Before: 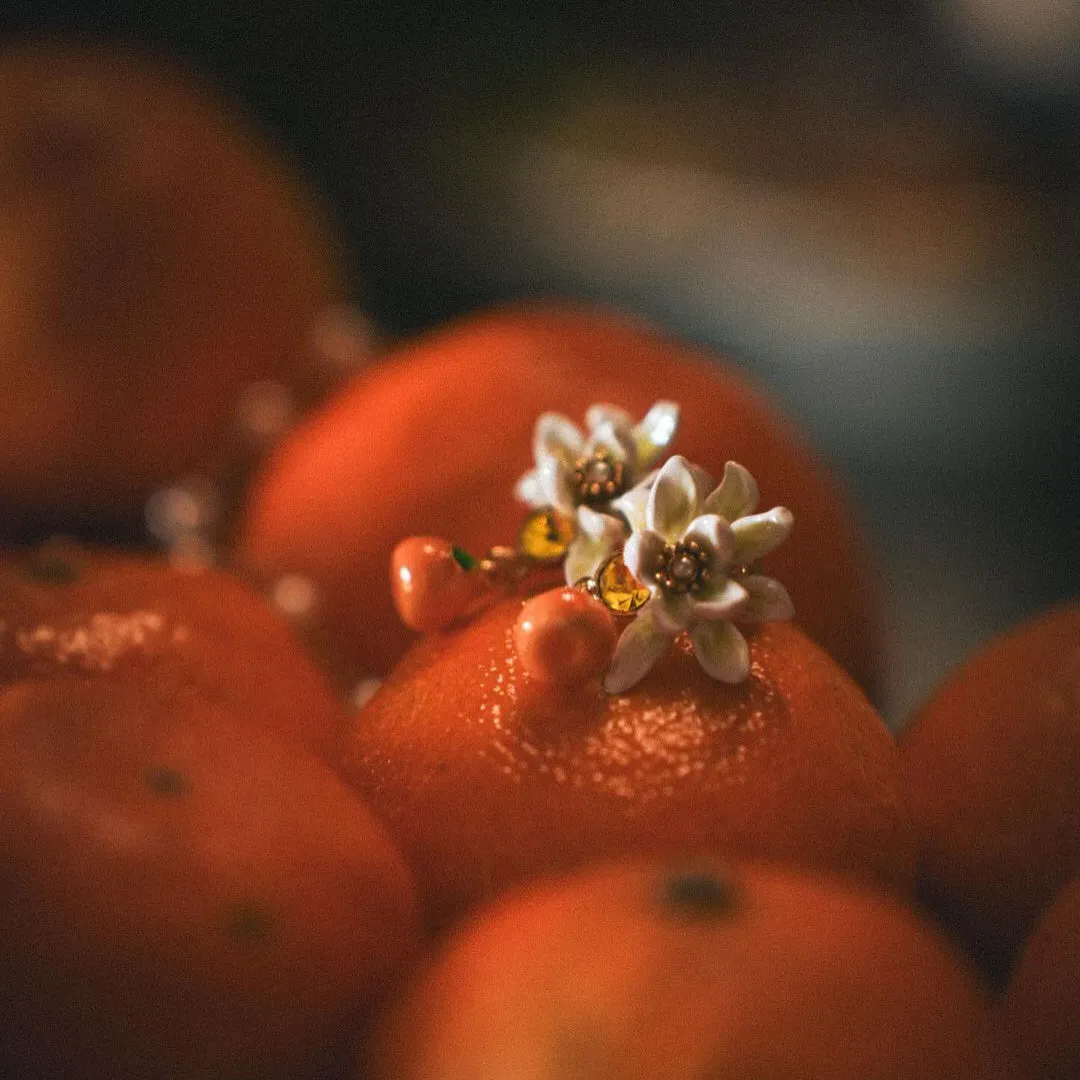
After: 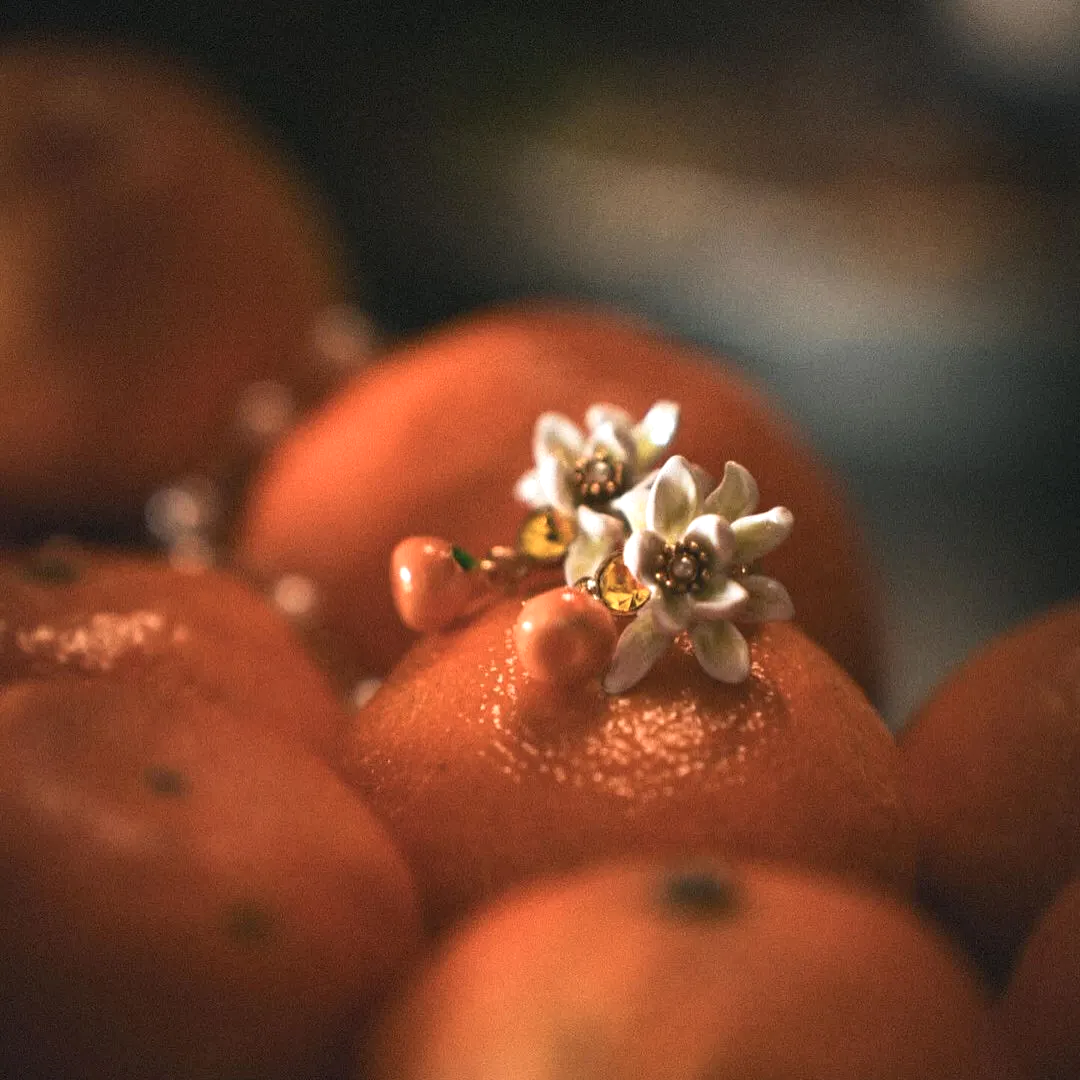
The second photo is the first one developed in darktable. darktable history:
contrast brightness saturation: contrast 0.111, saturation -0.169
exposure: black level correction 0.001, exposure 0.499 EV, compensate highlight preservation false
